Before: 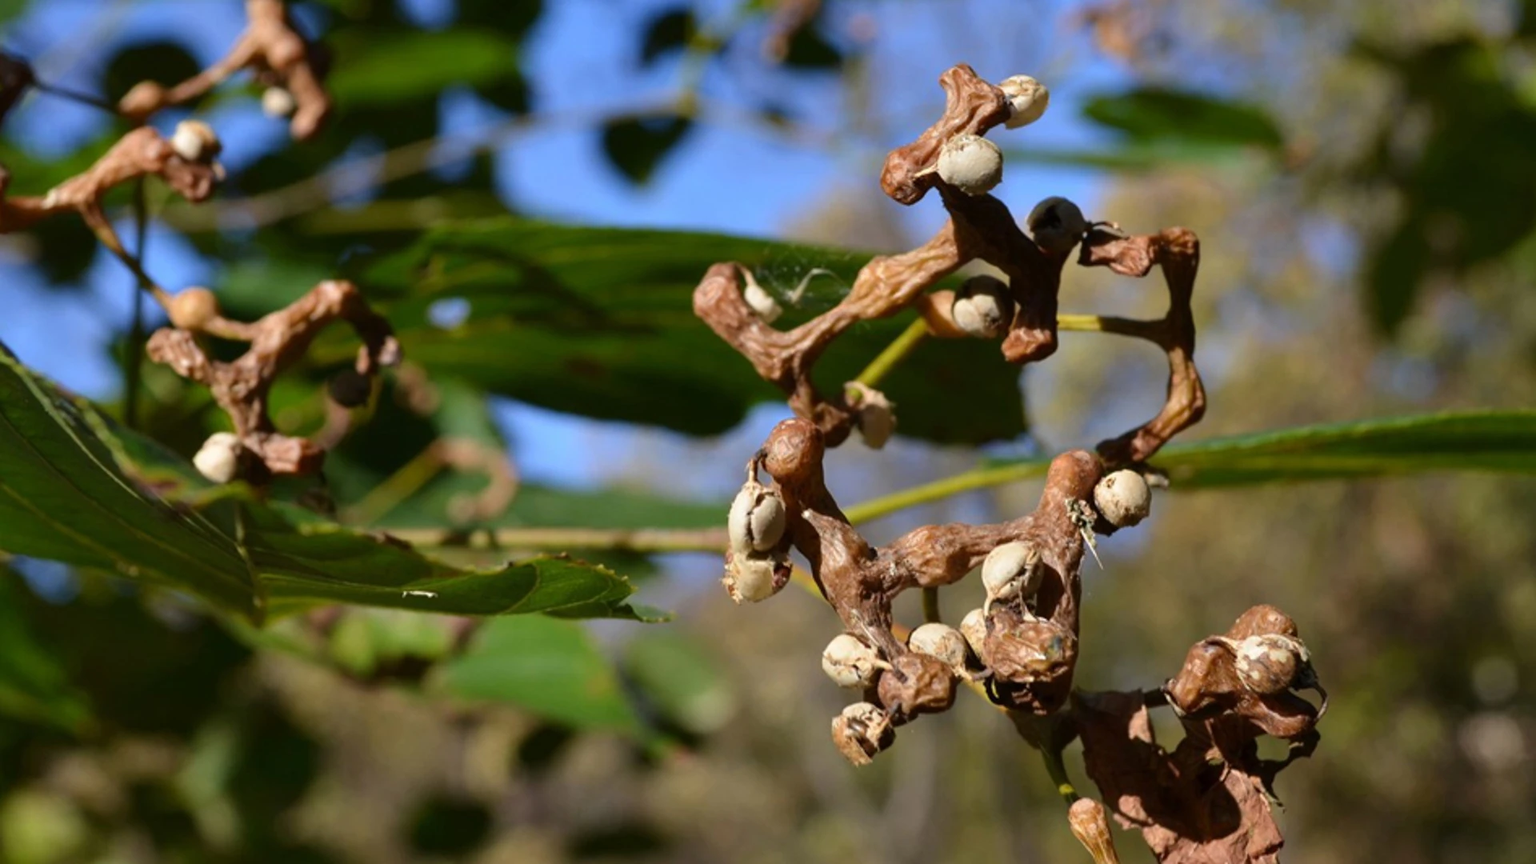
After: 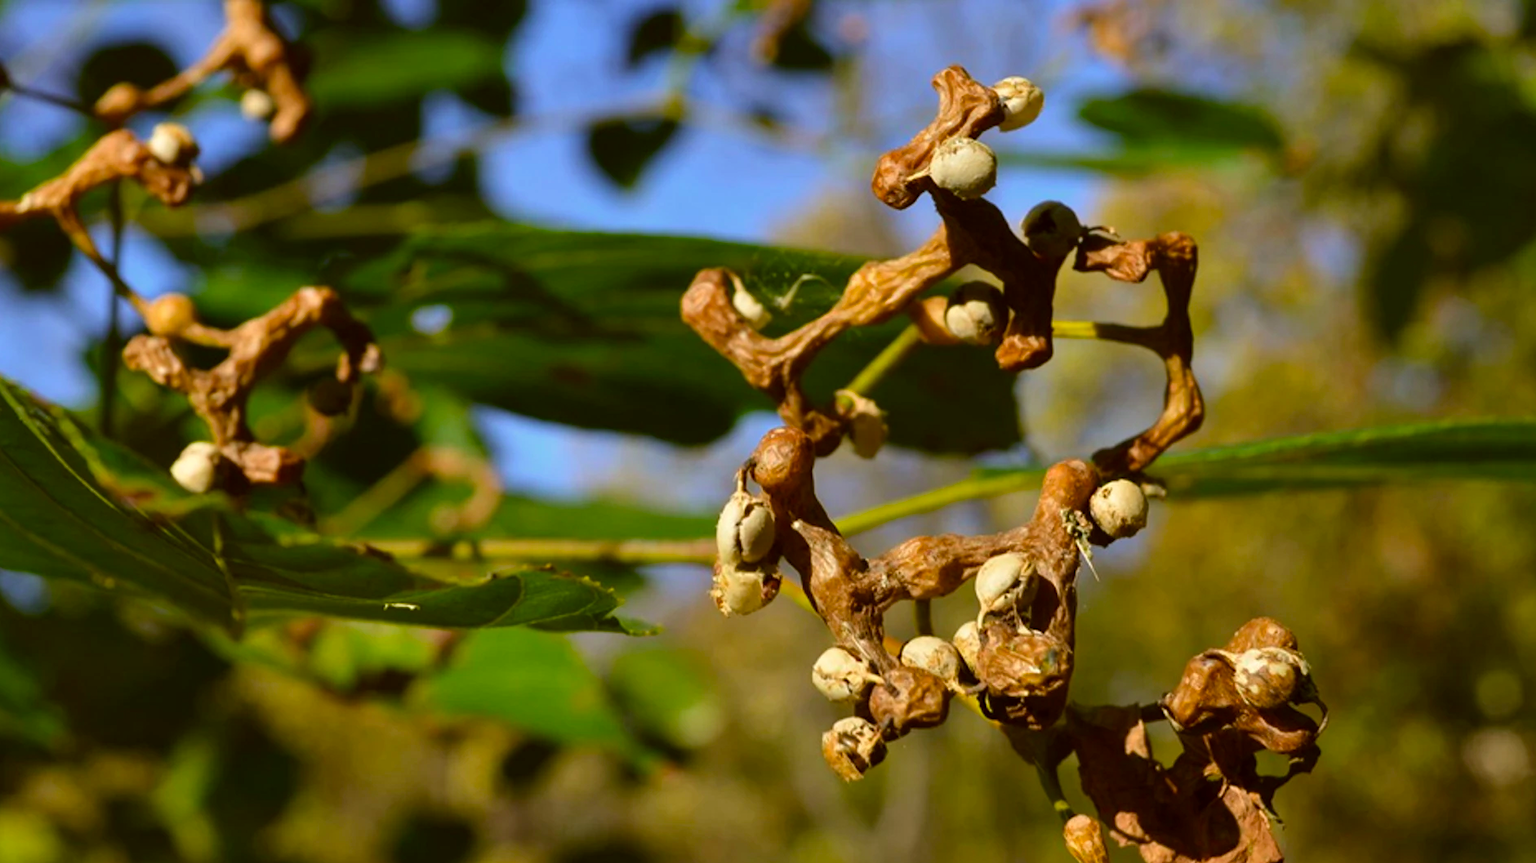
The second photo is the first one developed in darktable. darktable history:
color correction: highlights a* -1.43, highlights b* 10.12, shadows a* 0.395, shadows b* 19.35
crop: left 1.743%, right 0.268%, bottom 2.011%
local contrast: mode bilateral grid, contrast 10, coarseness 25, detail 110%, midtone range 0.2
color balance rgb: perceptual saturation grading › global saturation 25%, global vibrance 20%
